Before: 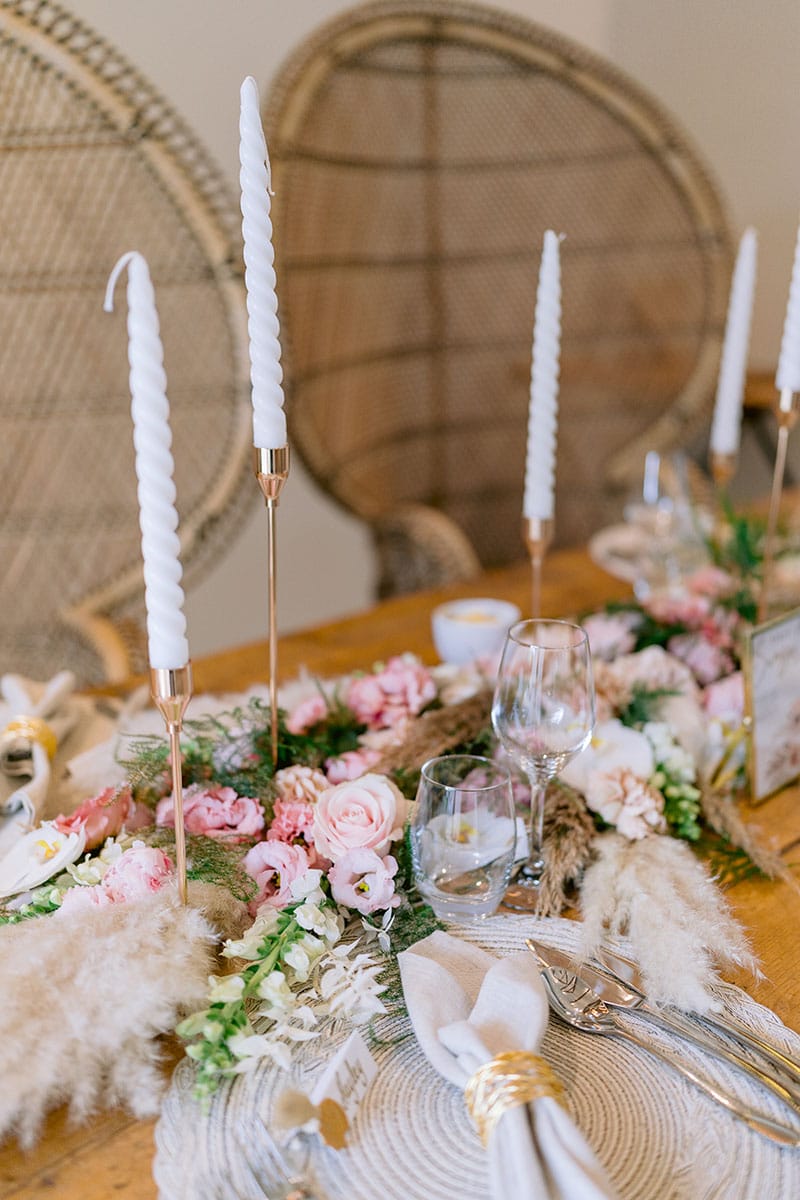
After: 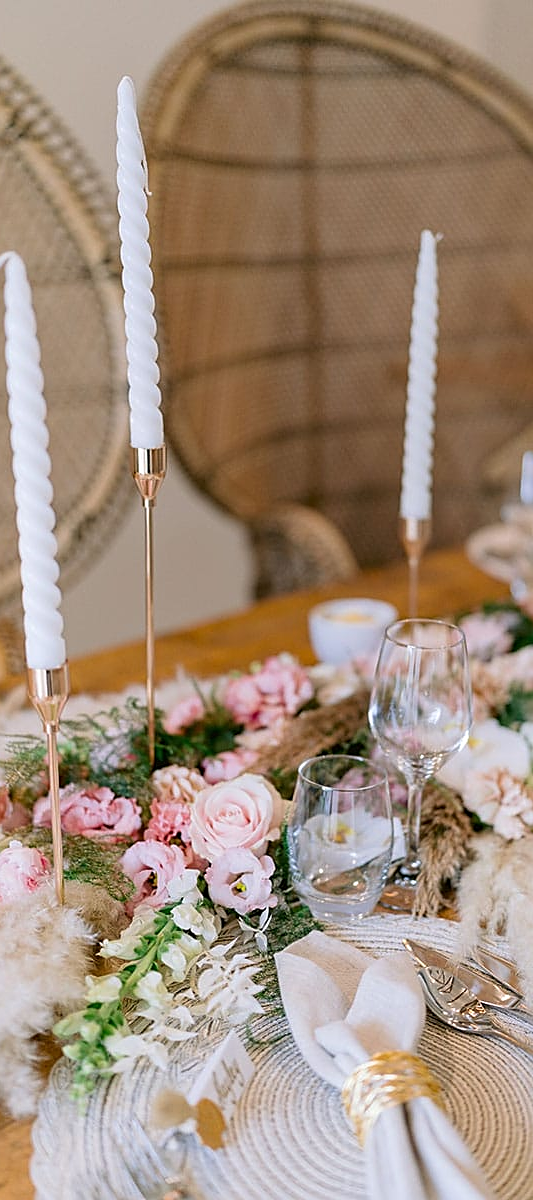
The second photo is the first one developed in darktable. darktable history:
sharpen: on, module defaults
crop and rotate: left 15.446%, right 17.836%
